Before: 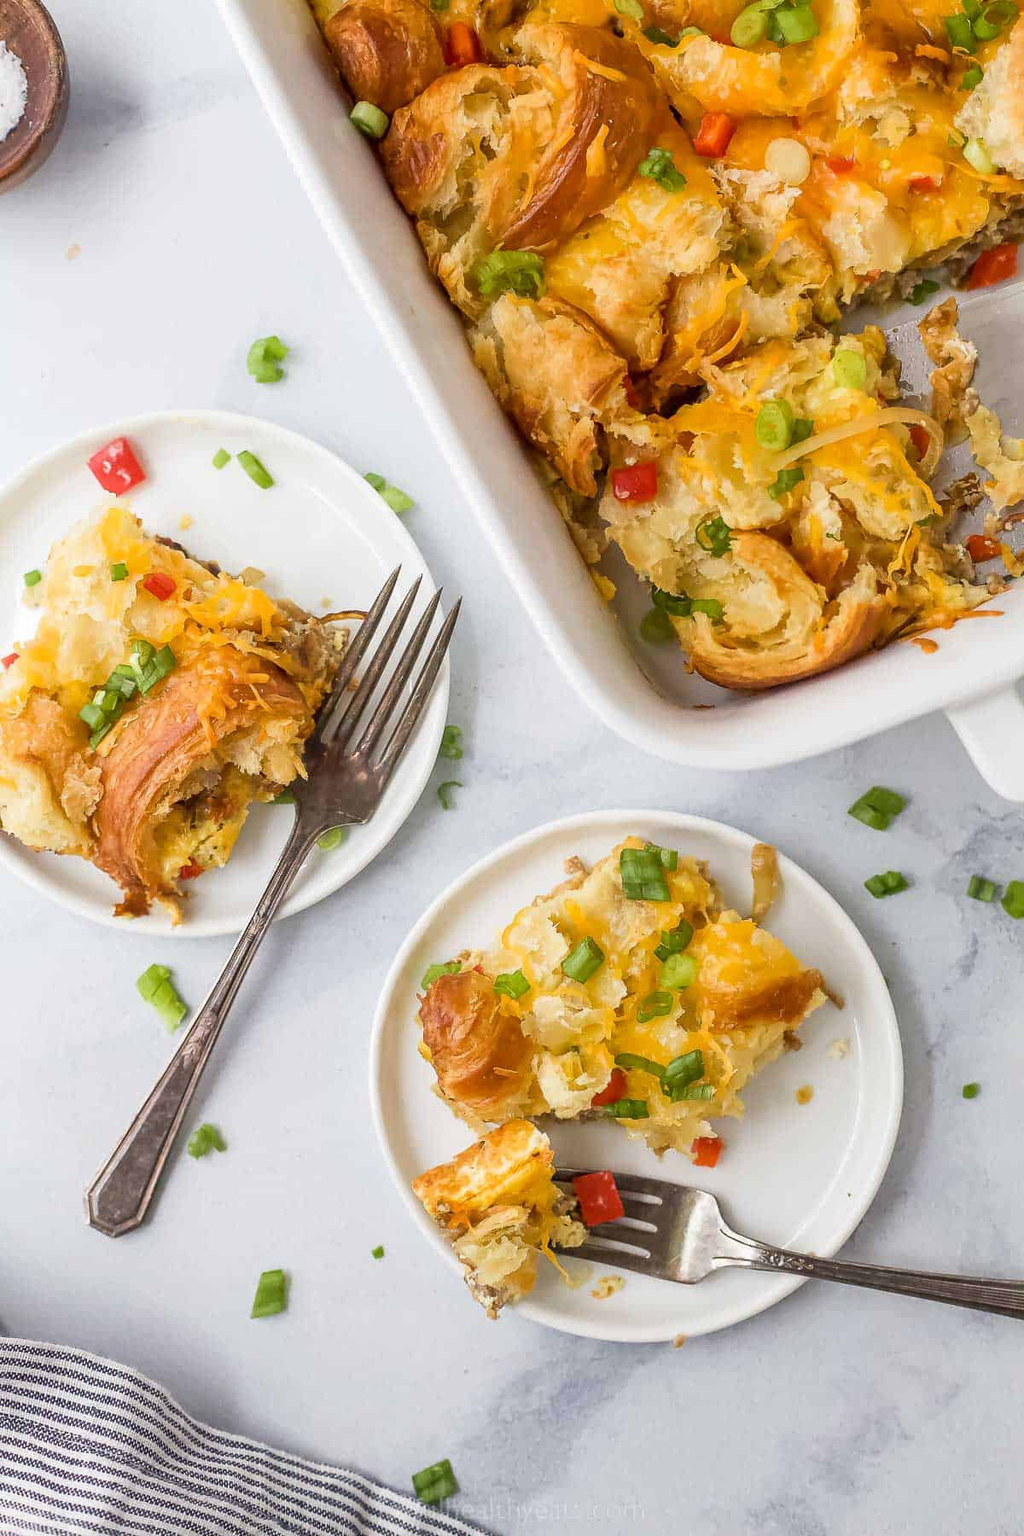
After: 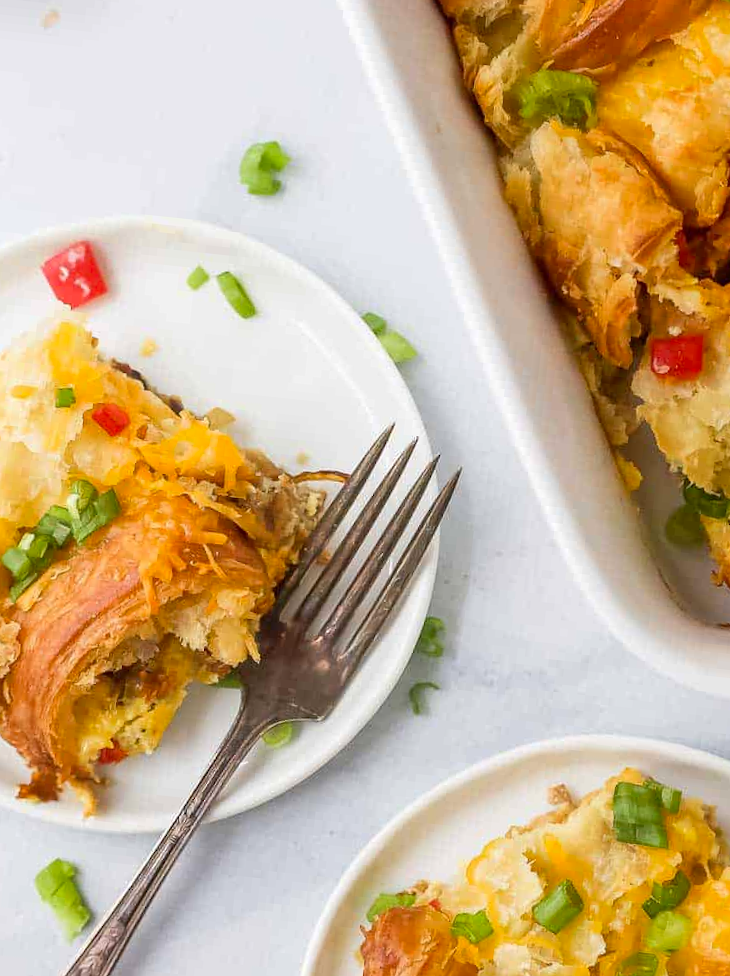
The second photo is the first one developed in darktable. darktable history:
contrast brightness saturation: saturation 0.103
crop and rotate: angle -5.98°, left 2.149%, top 6.935%, right 27.77%, bottom 30.605%
tone equalizer: edges refinement/feathering 500, mask exposure compensation -1.57 EV, preserve details no
